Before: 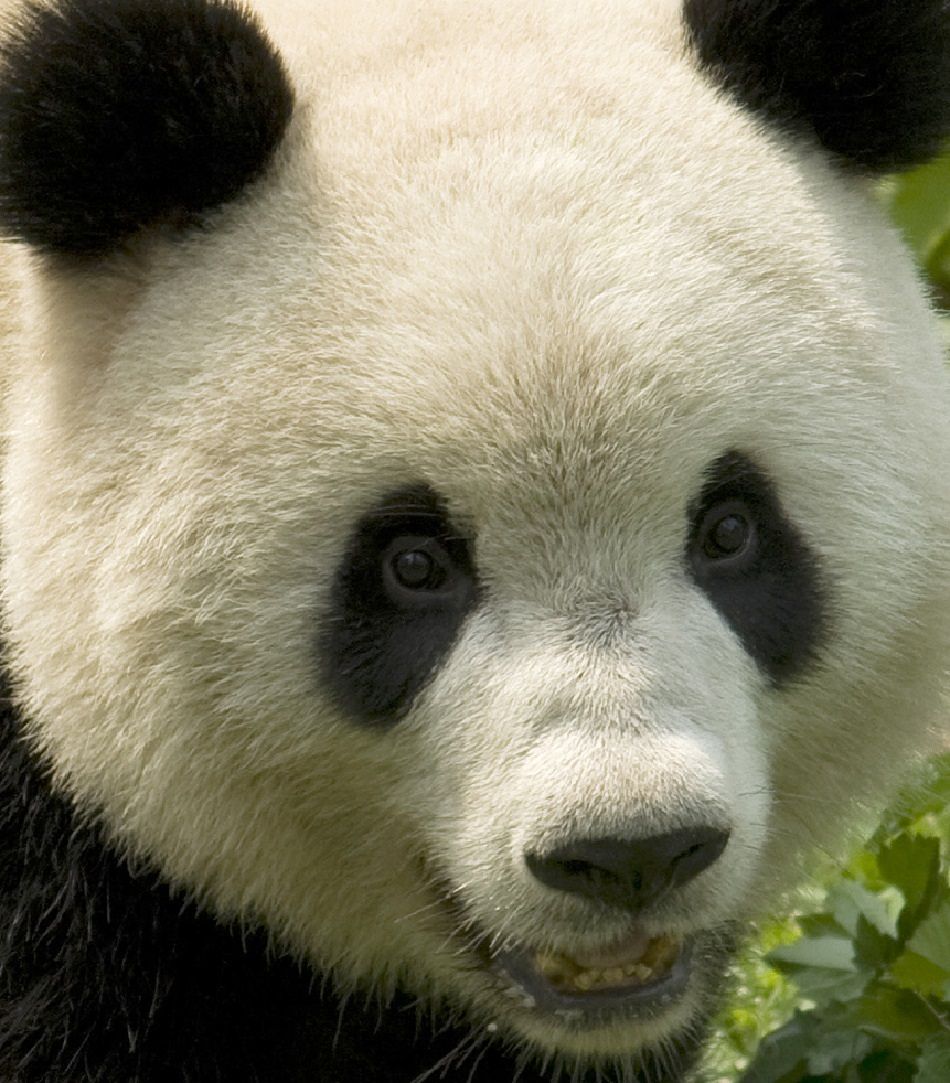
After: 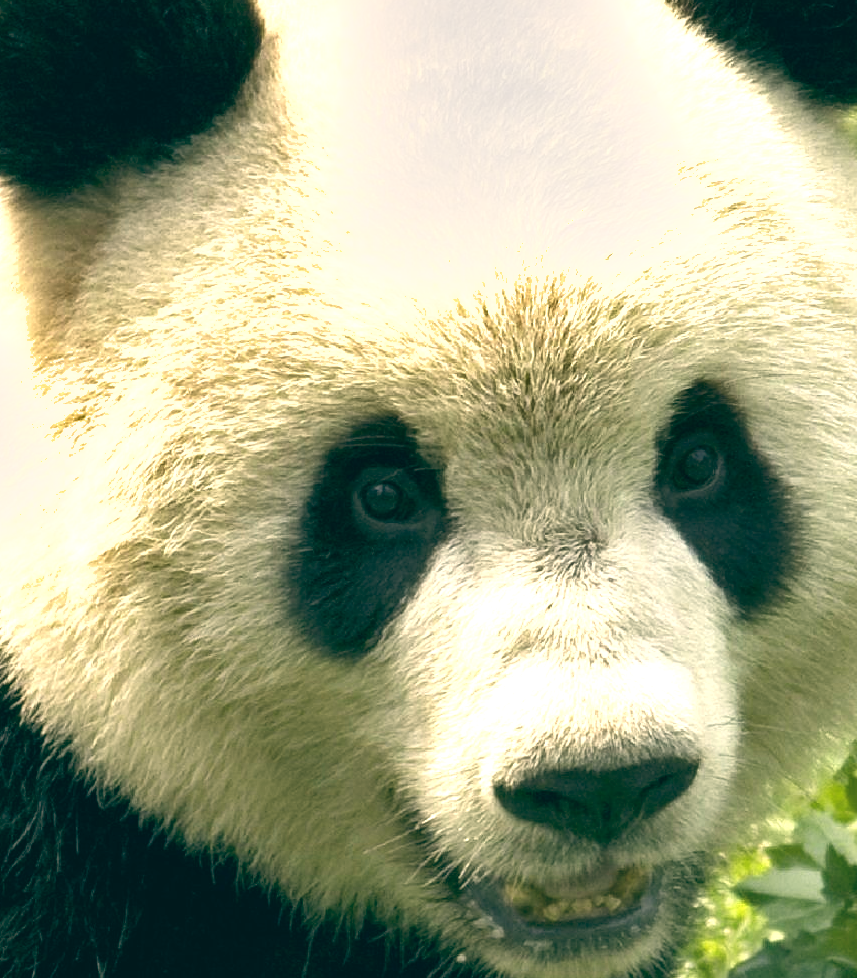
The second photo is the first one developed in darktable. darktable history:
color balance: lift [1.005, 0.99, 1.007, 1.01], gamma [1, 0.979, 1.011, 1.021], gain [0.923, 1.098, 1.025, 0.902], input saturation 90.45%, contrast 7.73%, output saturation 105.91%
shadows and highlights: shadows 5, soften with gaussian
crop: left 3.305%, top 6.436%, right 6.389%, bottom 3.258%
exposure: exposure 1 EV, compensate highlight preservation false
